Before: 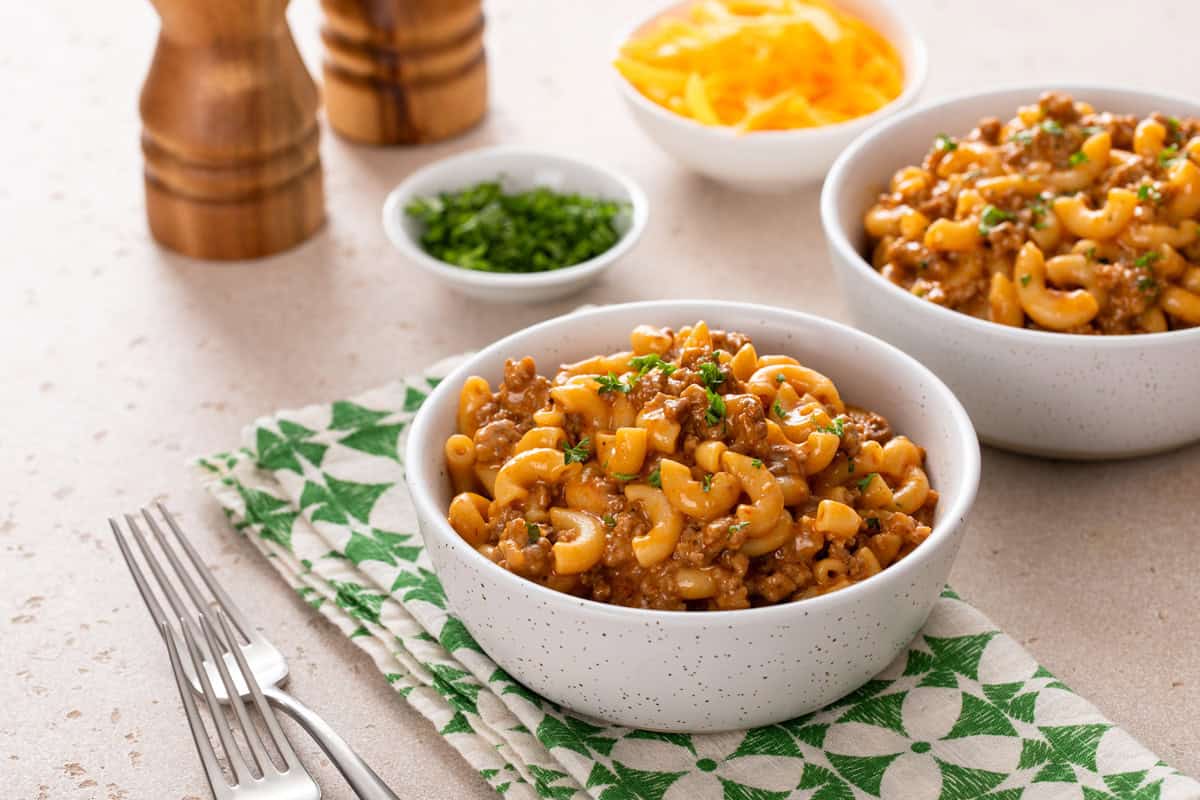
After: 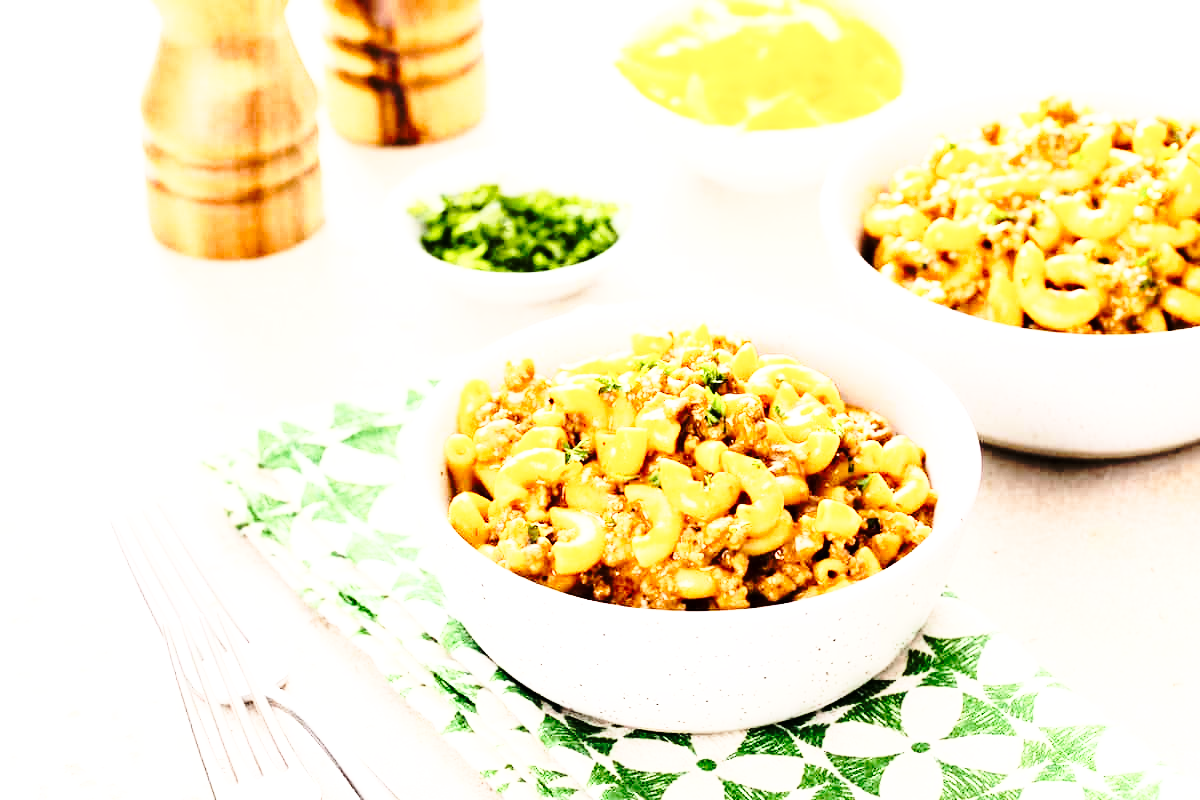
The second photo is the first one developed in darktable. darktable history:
rotate and perspective: automatic cropping original format, crop left 0, crop top 0
base curve: curves: ch0 [(0, 0) (0.032, 0.037) (0.105, 0.228) (0.435, 0.76) (0.856, 0.983) (1, 1)], preserve colors none
exposure: black level correction 0.001, exposure 0.5 EV, compensate exposure bias true, compensate highlight preservation false
rgb curve: curves: ch0 [(0, 0) (0.21, 0.15) (0.24, 0.21) (0.5, 0.75) (0.75, 0.96) (0.89, 0.99) (1, 1)]; ch1 [(0, 0.02) (0.21, 0.13) (0.25, 0.2) (0.5, 0.67) (0.75, 0.9) (0.89, 0.97) (1, 1)]; ch2 [(0, 0.02) (0.21, 0.13) (0.25, 0.2) (0.5, 0.67) (0.75, 0.9) (0.89, 0.97) (1, 1)], compensate middle gray true
